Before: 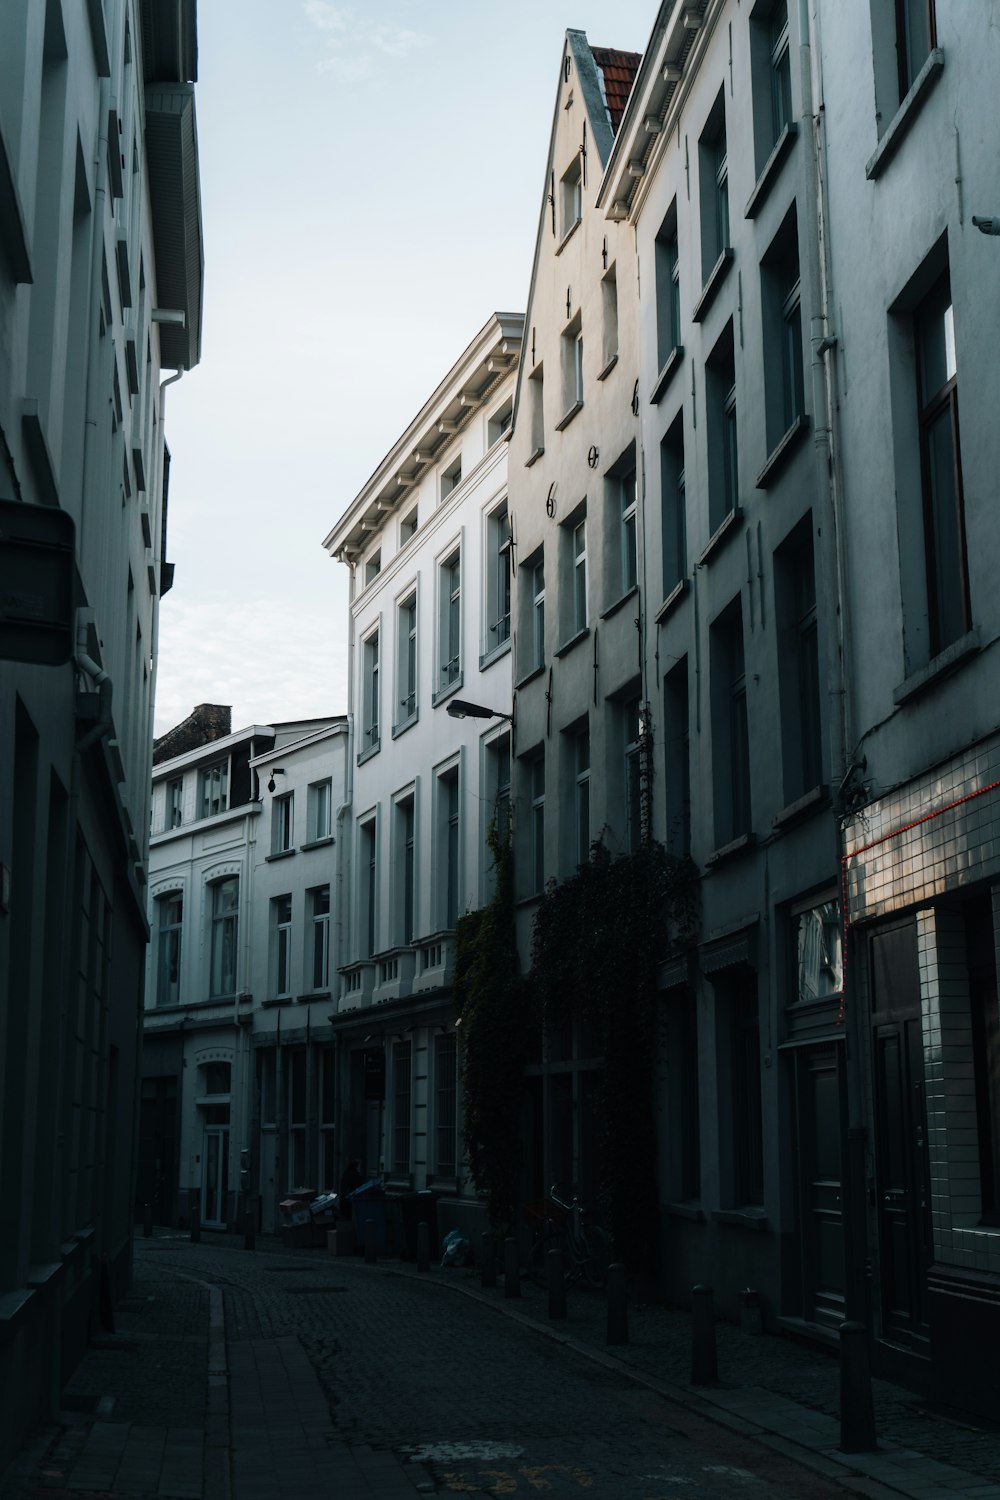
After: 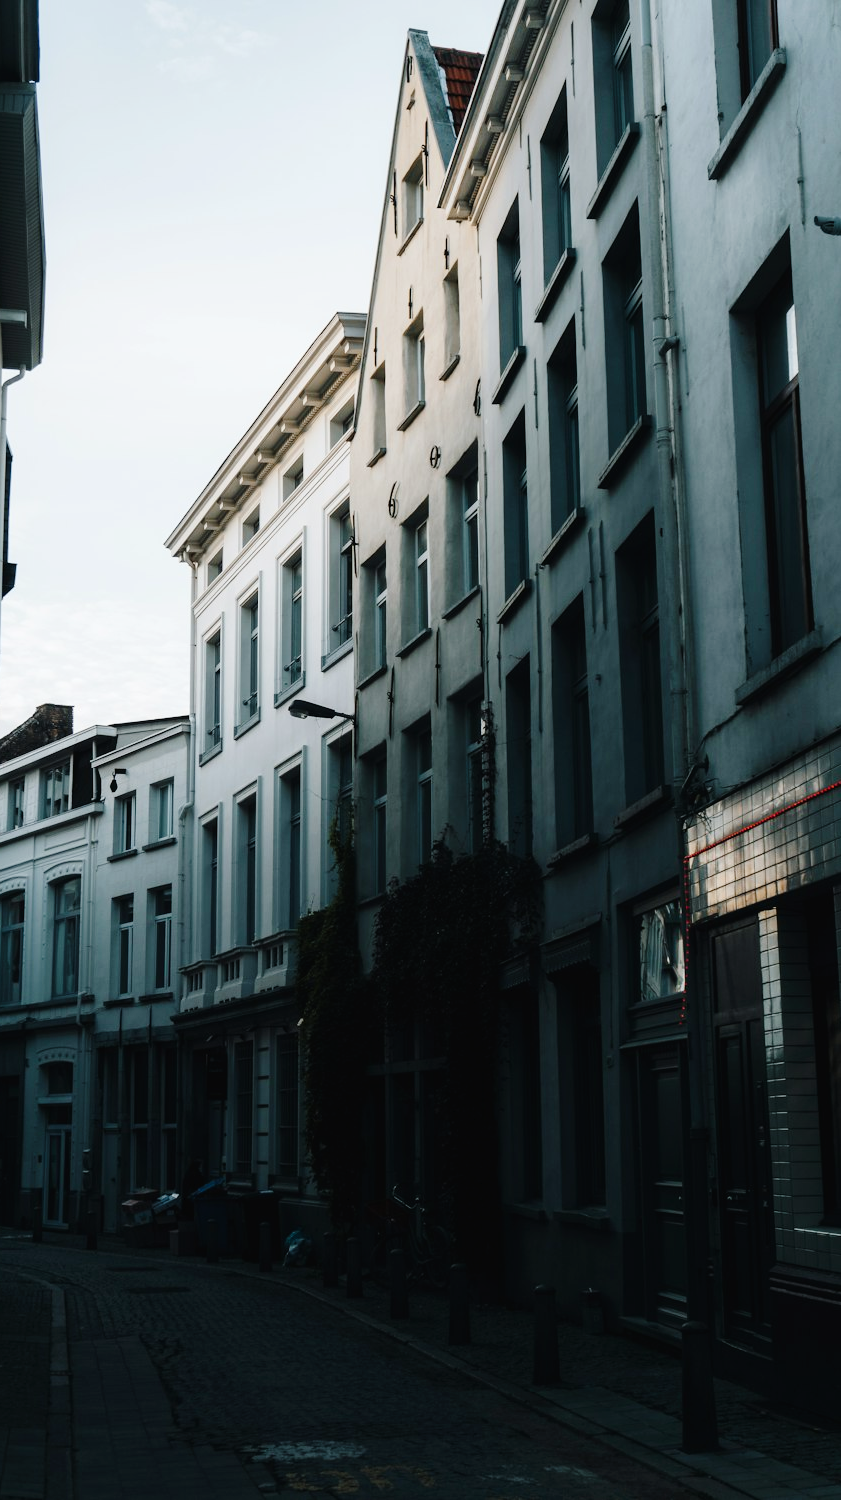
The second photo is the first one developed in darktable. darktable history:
crop: left 15.887%
tone equalizer: on, module defaults
tone curve: curves: ch0 [(0, 0) (0.003, 0.015) (0.011, 0.019) (0.025, 0.026) (0.044, 0.041) (0.069, 0.057) (0.1, 0.085) (0.136, 0.116) (0.177, 0.158) (0.224, 0.215) (0.277, 0.286) (0.335, 0.367) (0.399, 0.452) (0.468, 0.534) (0.543, 0.612) (0.623, 0.698) (0.709, 0.775) (0.801, 0.858) (0.898, 0.928) (1, 1)], preserve colors none
